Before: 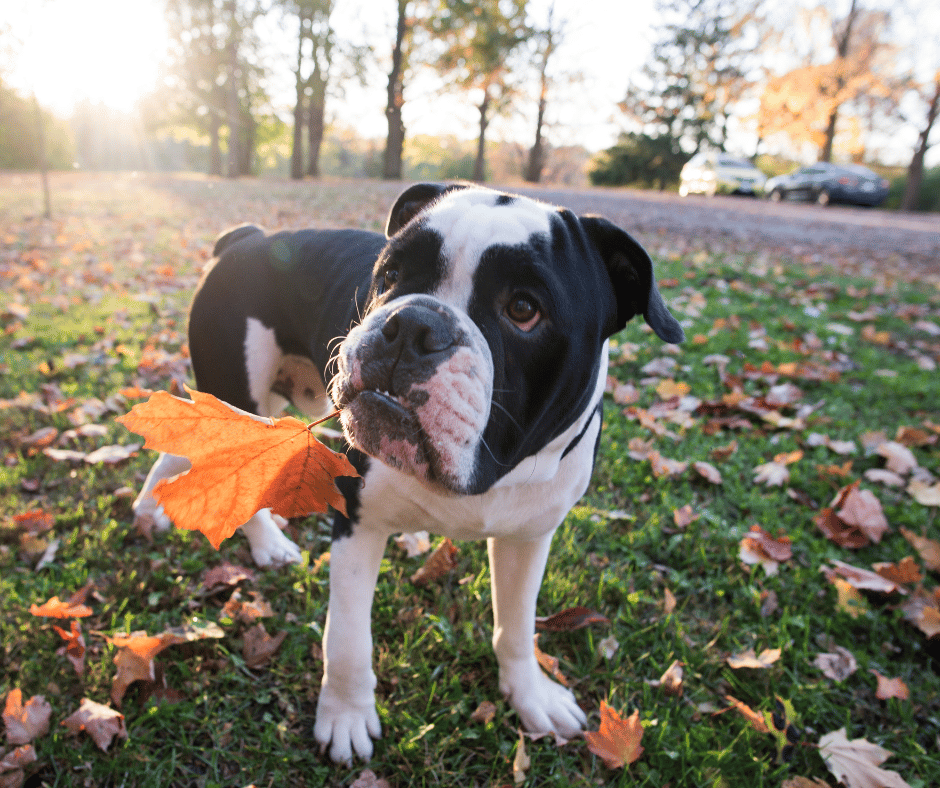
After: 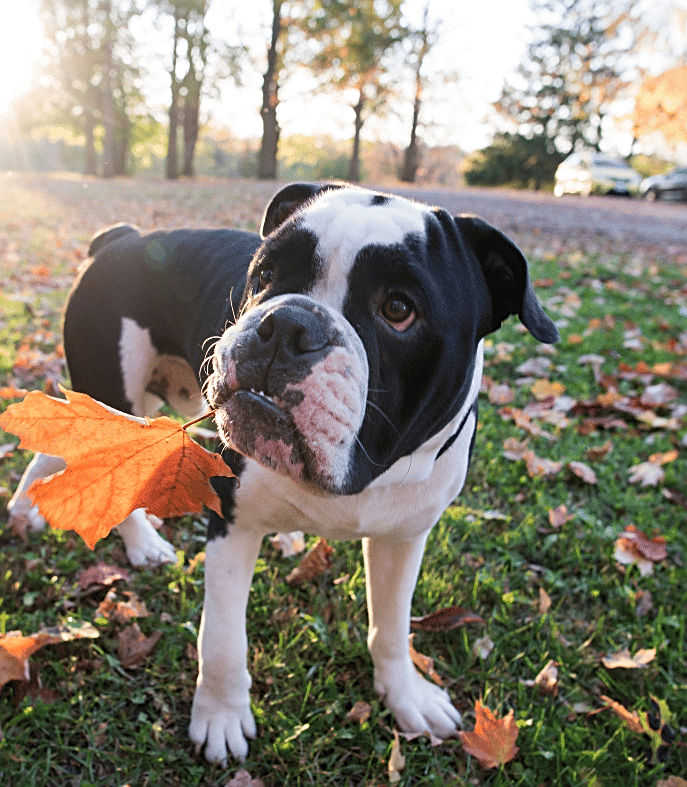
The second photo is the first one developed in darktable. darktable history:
crop: left 13.383%, right 13.475%
sharpen: on, module defaults
